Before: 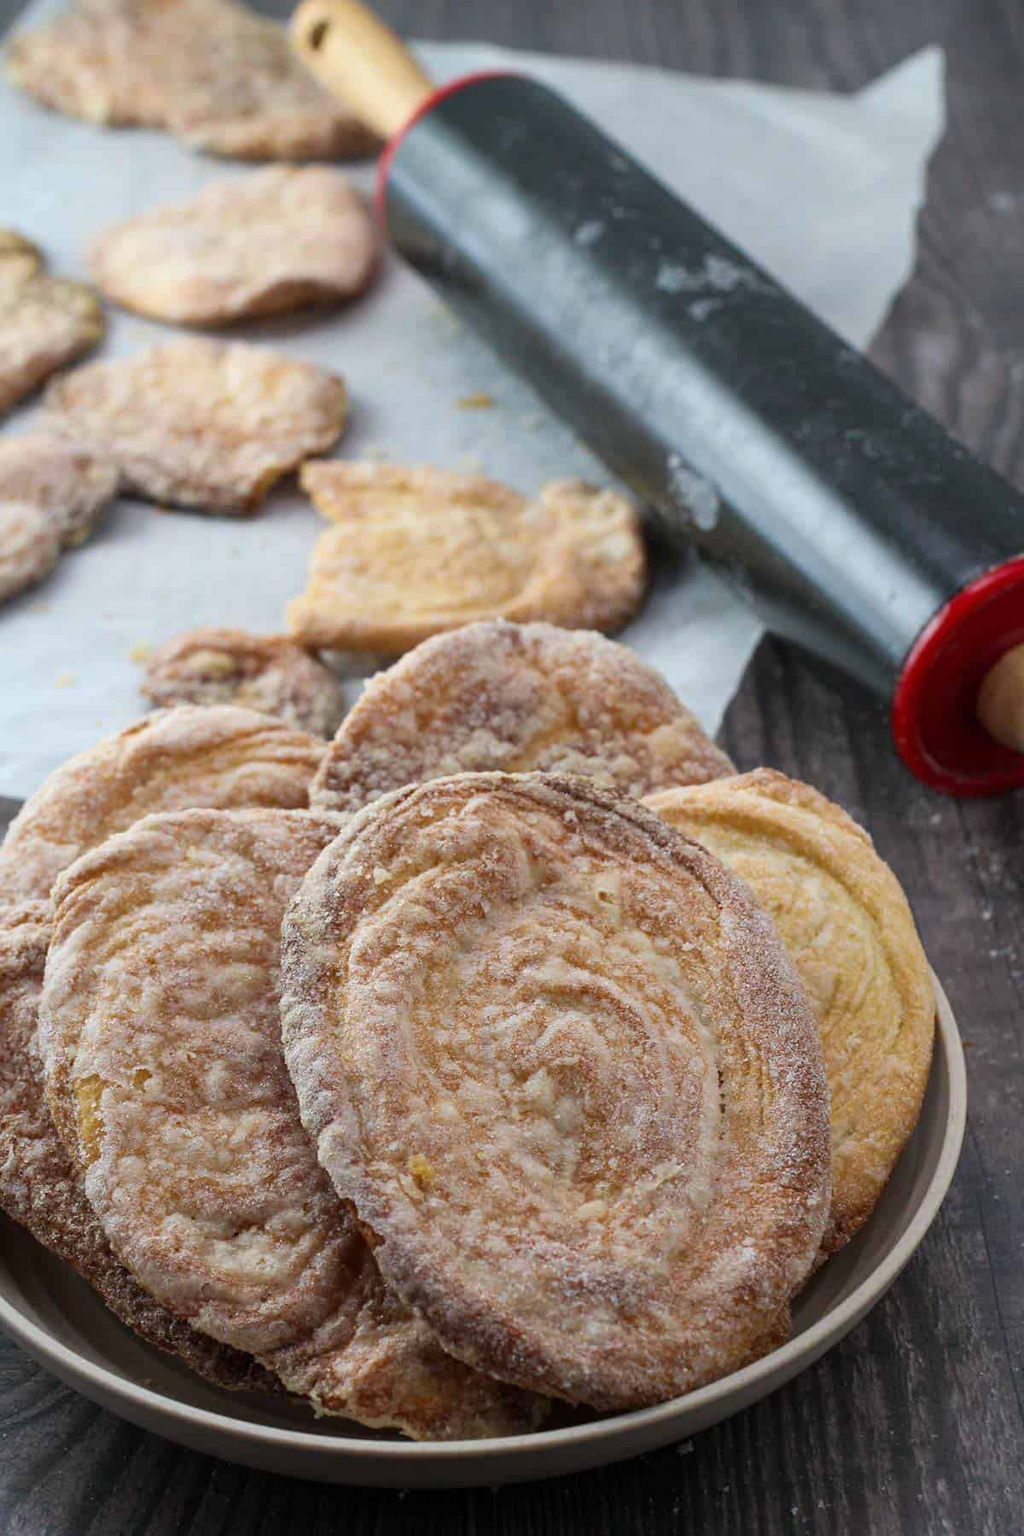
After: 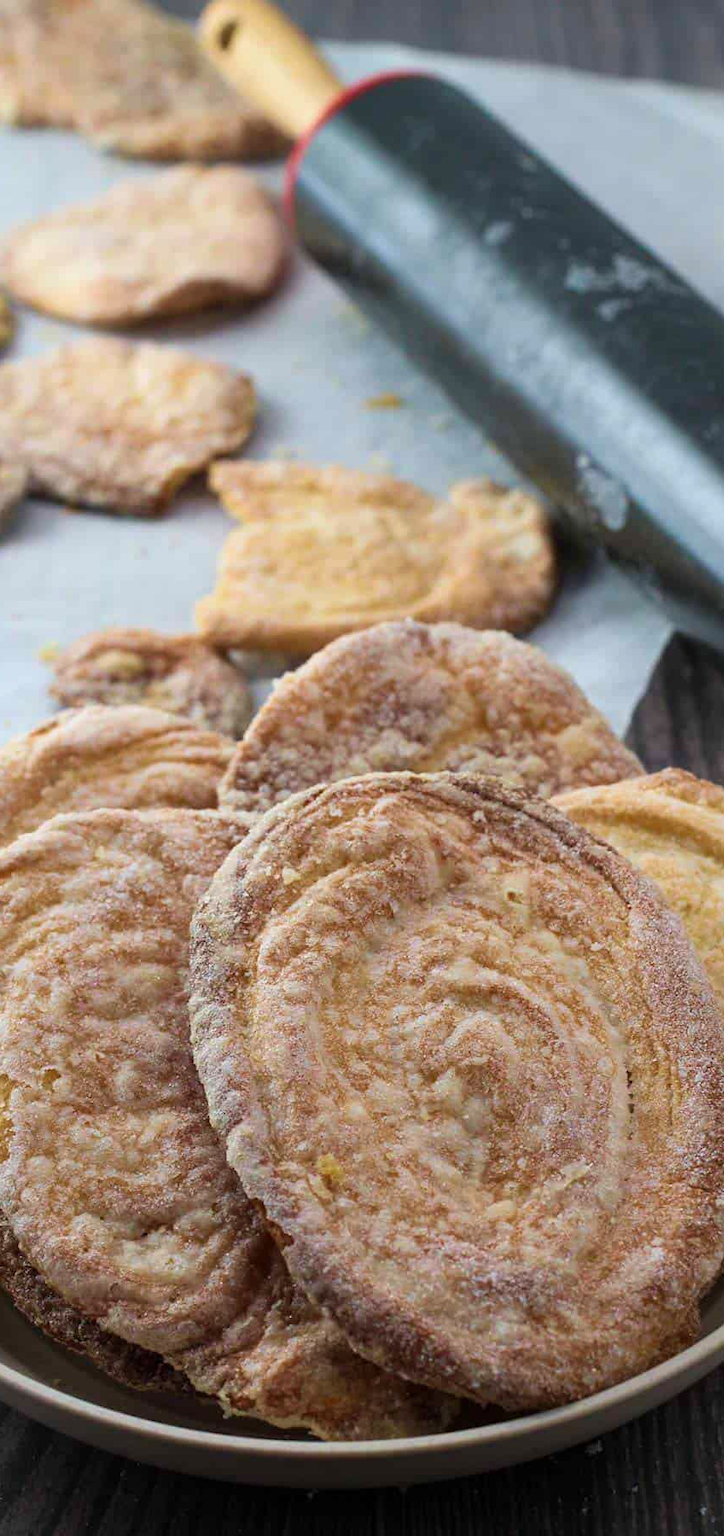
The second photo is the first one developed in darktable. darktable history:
velvia: strength 24.82%
crop and rotate: left 8.934%, right 20.235%
